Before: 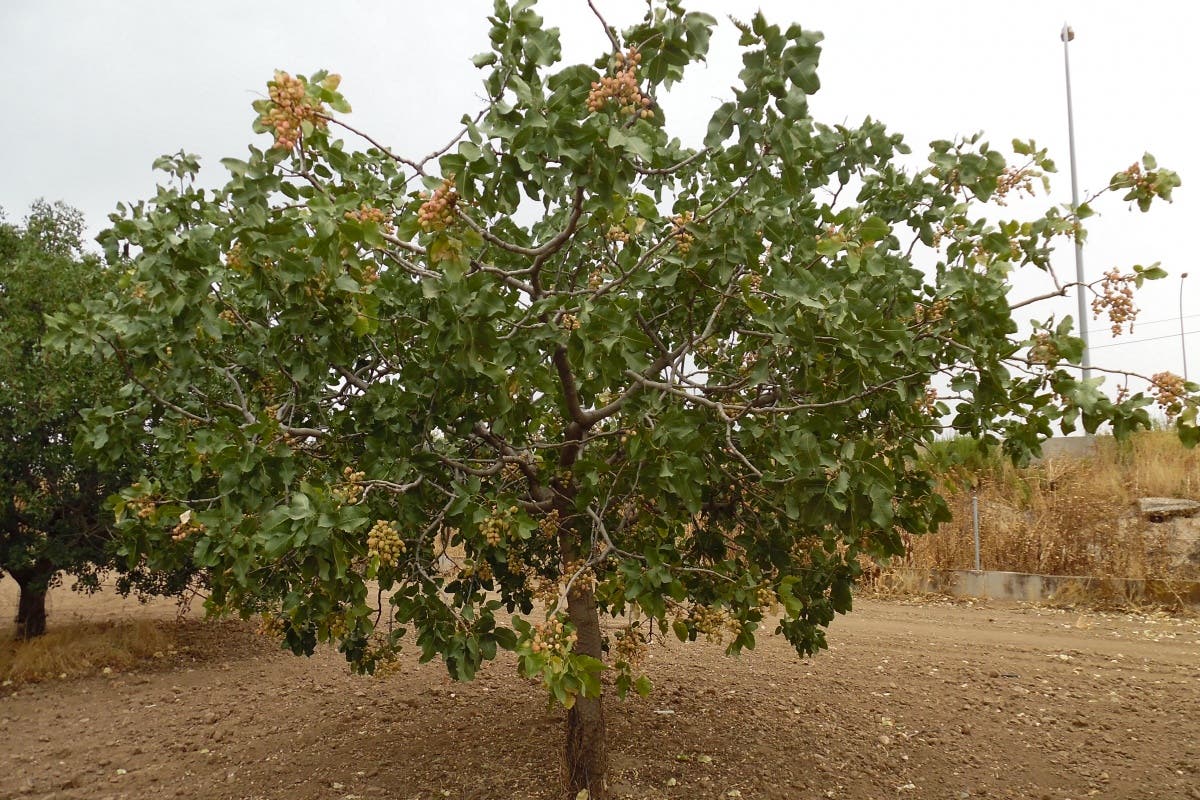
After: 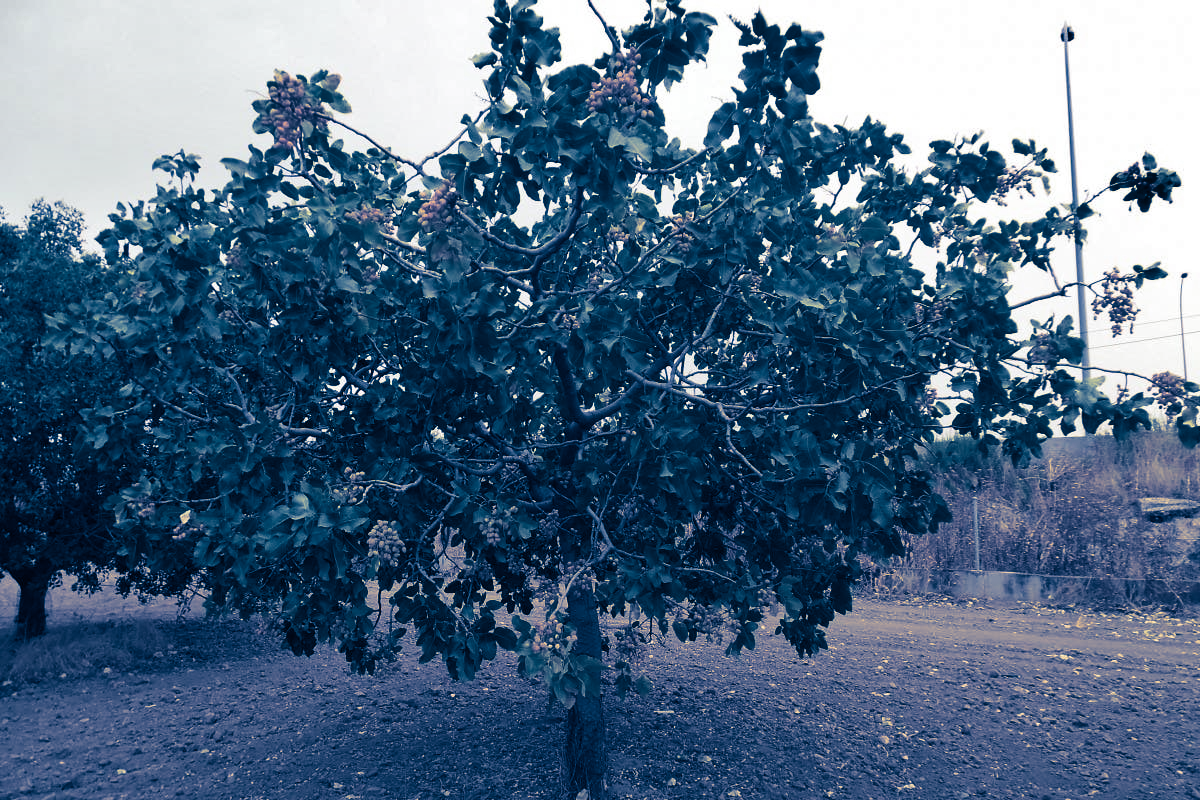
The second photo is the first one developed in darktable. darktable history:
shadows and highlights: shadows 5, soften with gaussian
split-toning: shadows › hue 226.8°, shadows › saturation 1, highlights › saturation 0, balance -61.41
